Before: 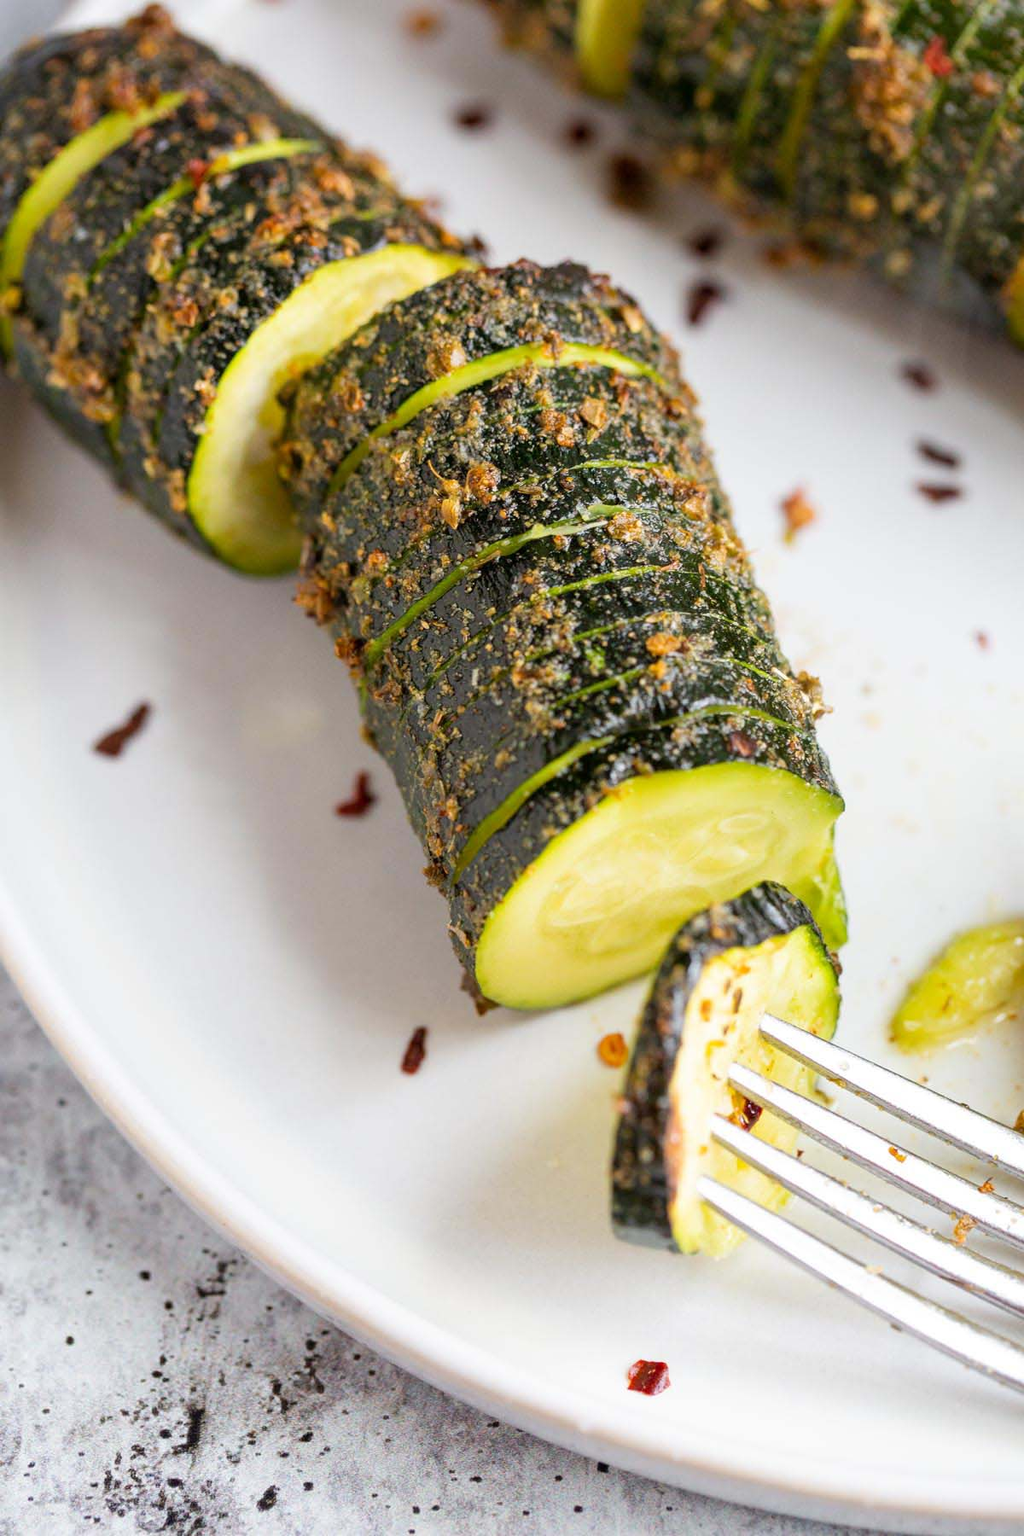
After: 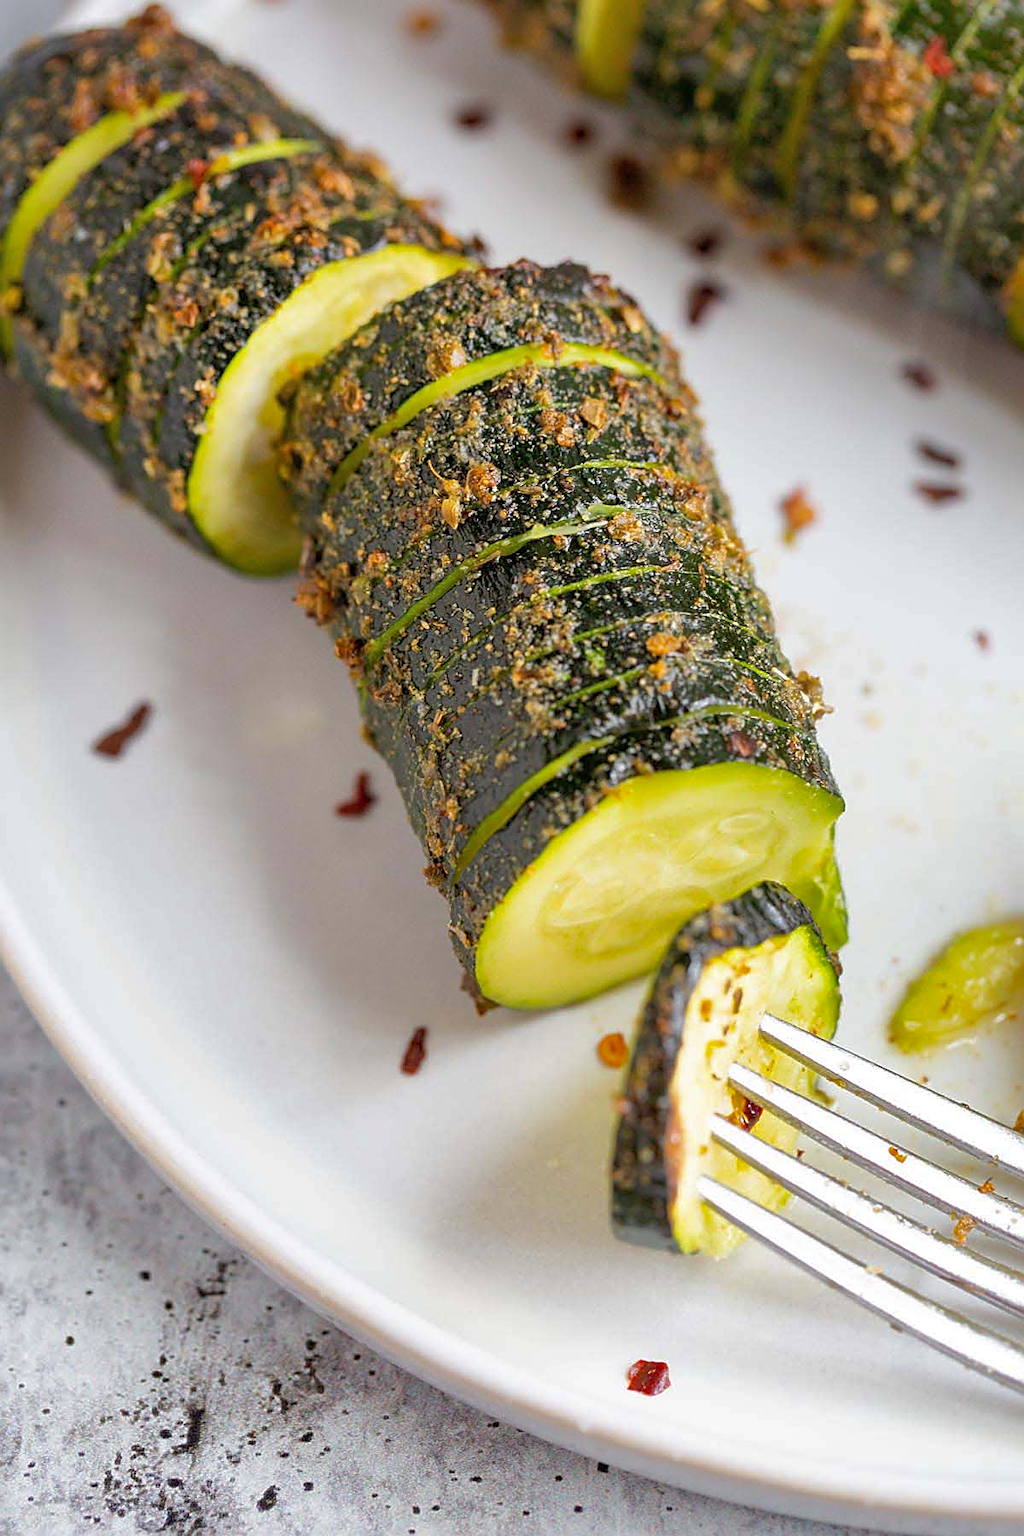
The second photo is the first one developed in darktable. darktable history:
shadows and highlights: on, module defaults
sharpen: amount 0.546
